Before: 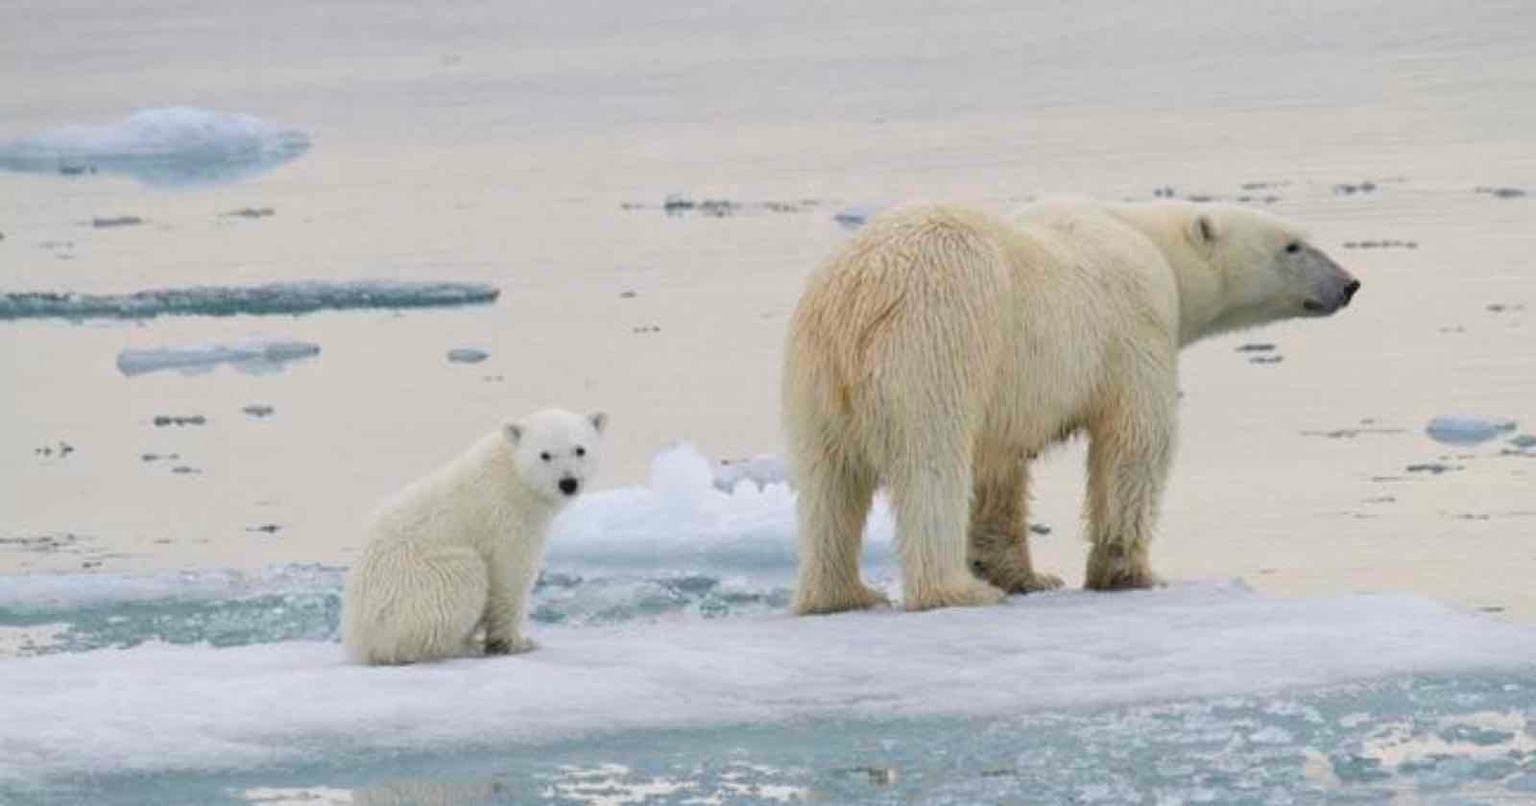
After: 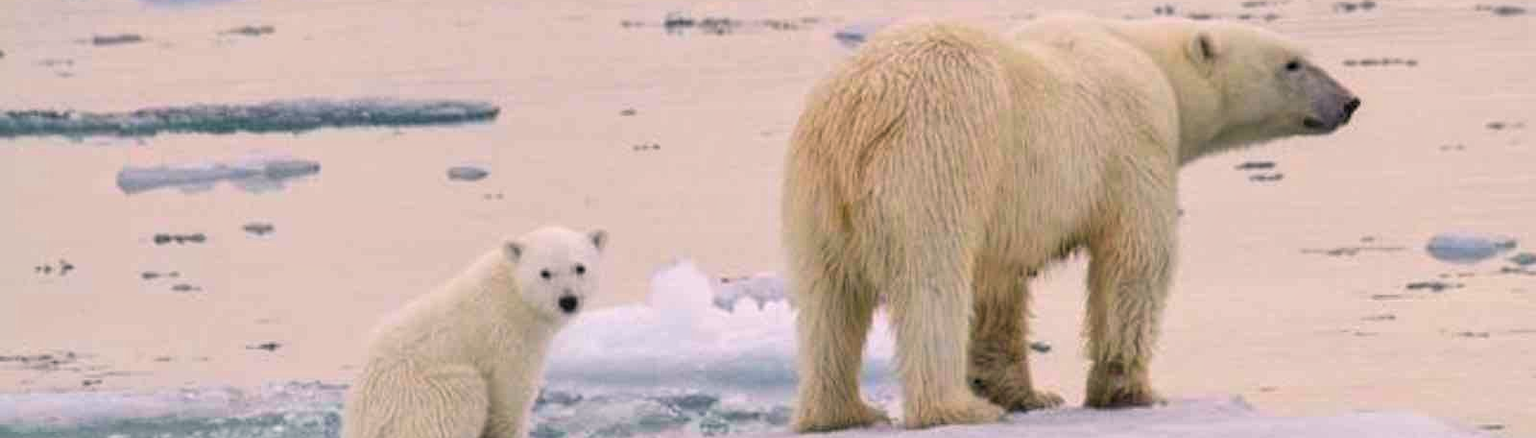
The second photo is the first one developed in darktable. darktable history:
color correction: highlights a* 7.91, highlights b* 3.96
local contrast: on, module defaults
crop and rotate: top 22.638%, bottom 22.903%
velvia: strength 17.53%
